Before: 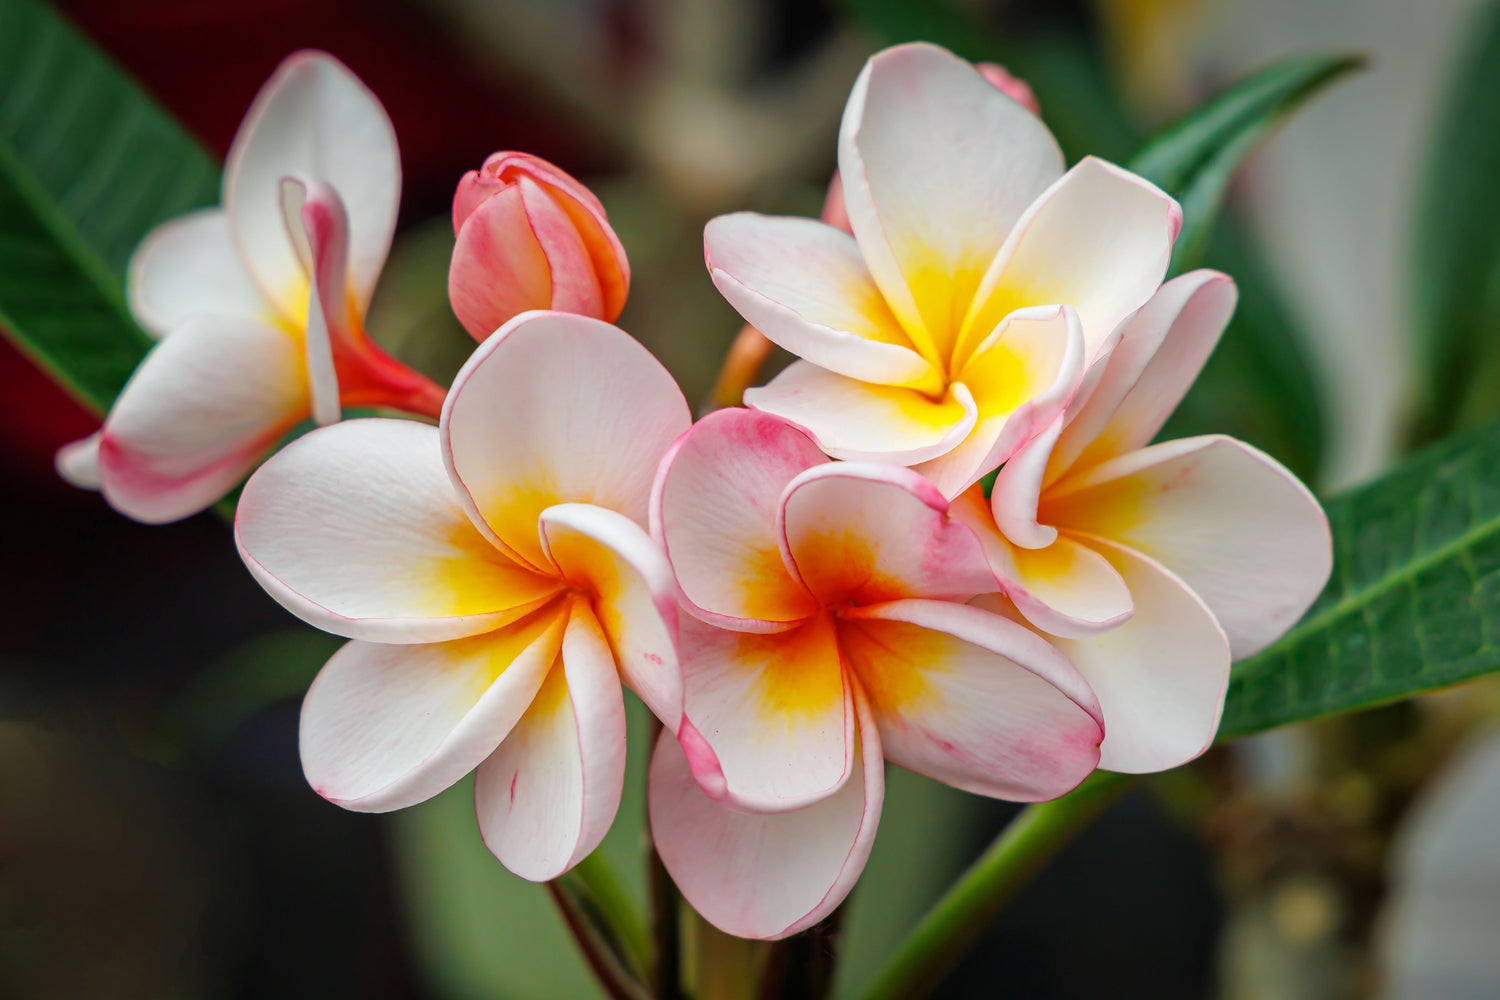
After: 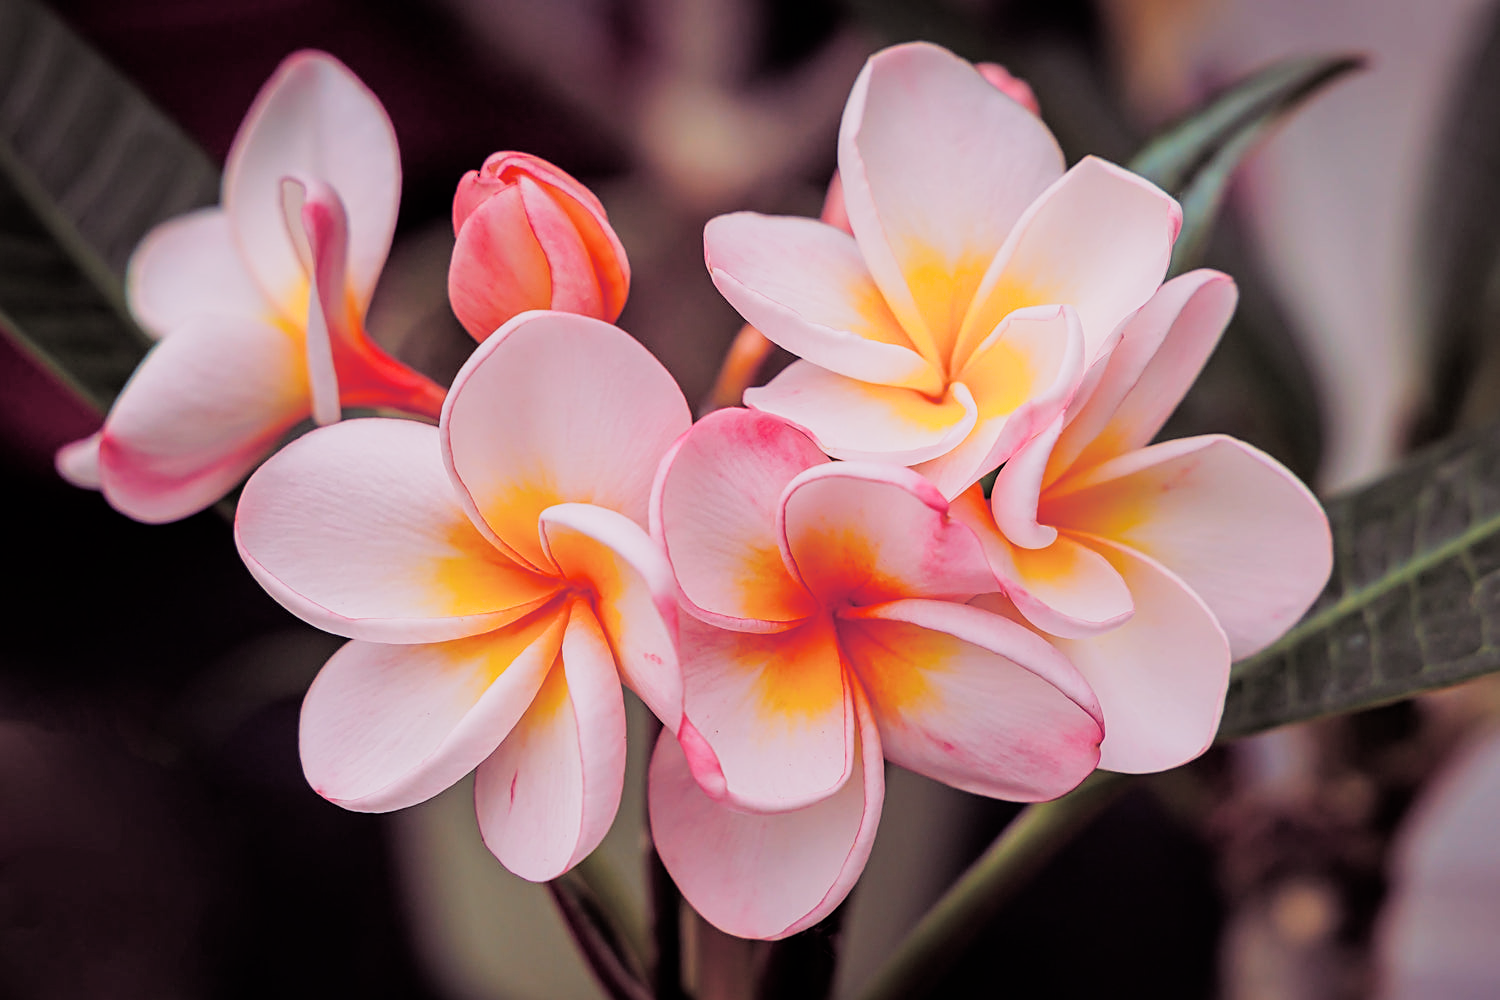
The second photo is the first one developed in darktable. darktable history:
split-toning: shadows › hue 316.8°, shadows › saturation 0.47, highlights › hue 201.6°, highlights › saturation 0, balance -41.97, compress 28.01%
filmic rgb: black relative exposure -7.65 EV, hardness 4.02, contrast 1.1, highlights saturation mix -30%
sharpen: on, module defaults
white balance: red 1.188, blue 1.11
